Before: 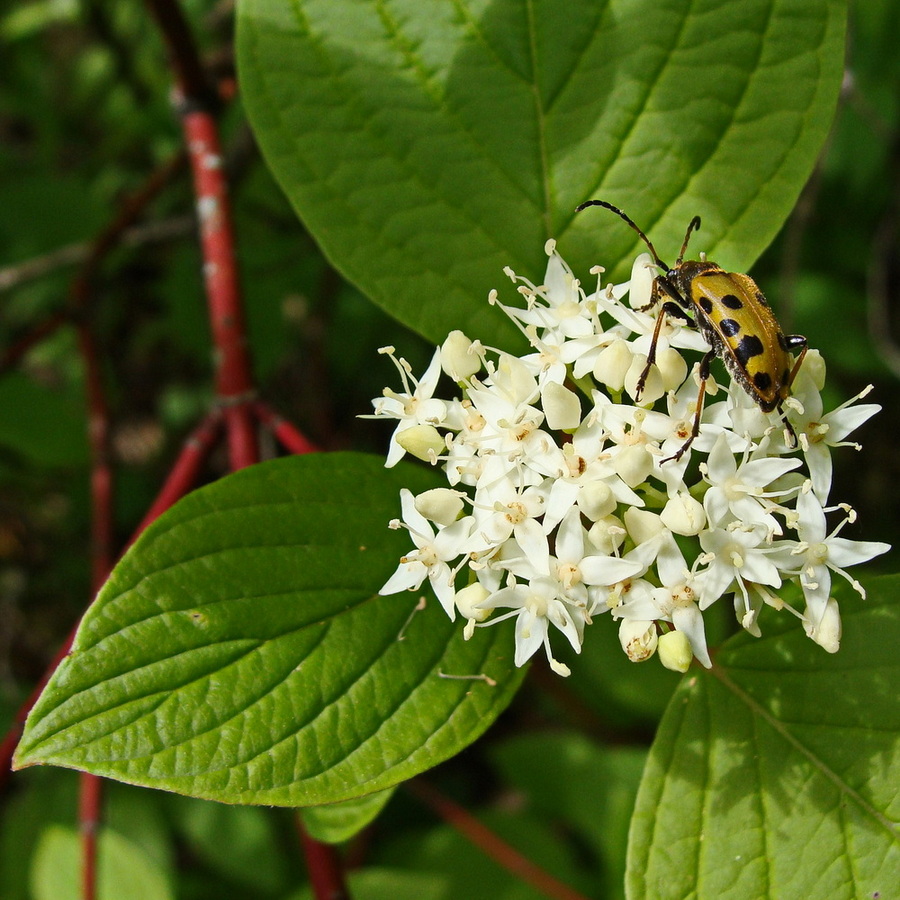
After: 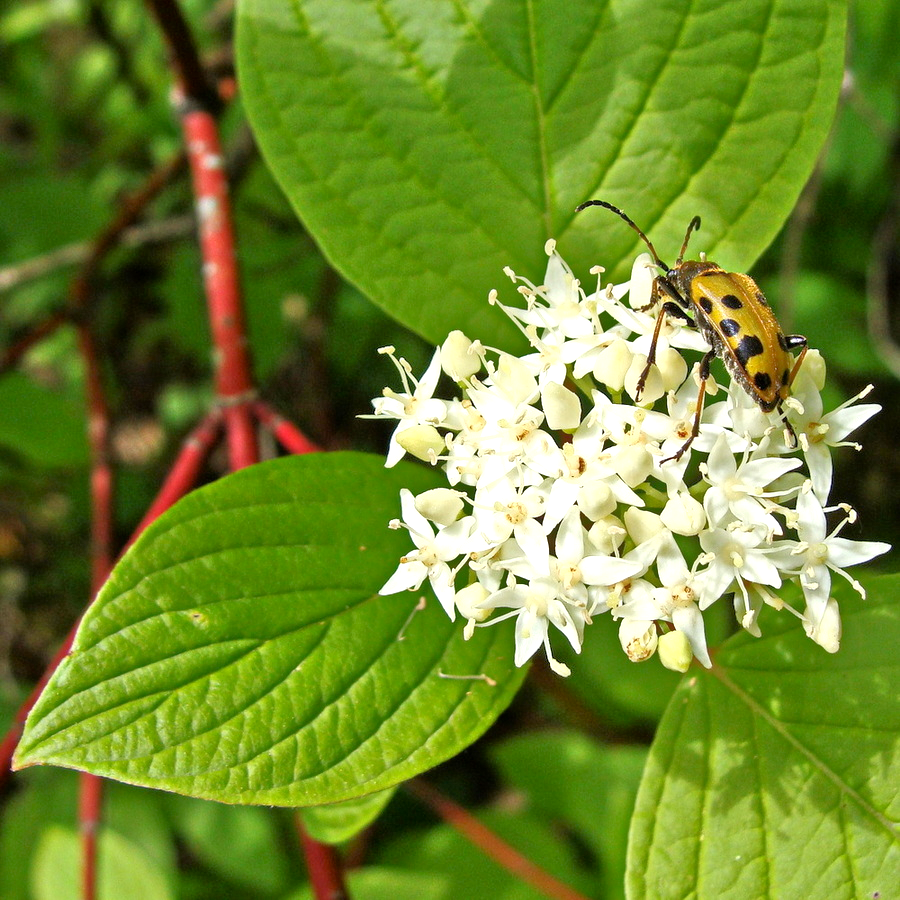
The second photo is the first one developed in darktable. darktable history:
tone equalizer: -7 EV 0.159 EV, -6 EV 0.572 EV, -5 EV 1.12 EV, -4 EV 1.34 EV, -3 EV 1.15 EV, -2 EV 0.6 EV, -1 EV 0.166 EV
exposure: black level correction 0.001, exposure 0.498 EV, compensate highlight preservation false
